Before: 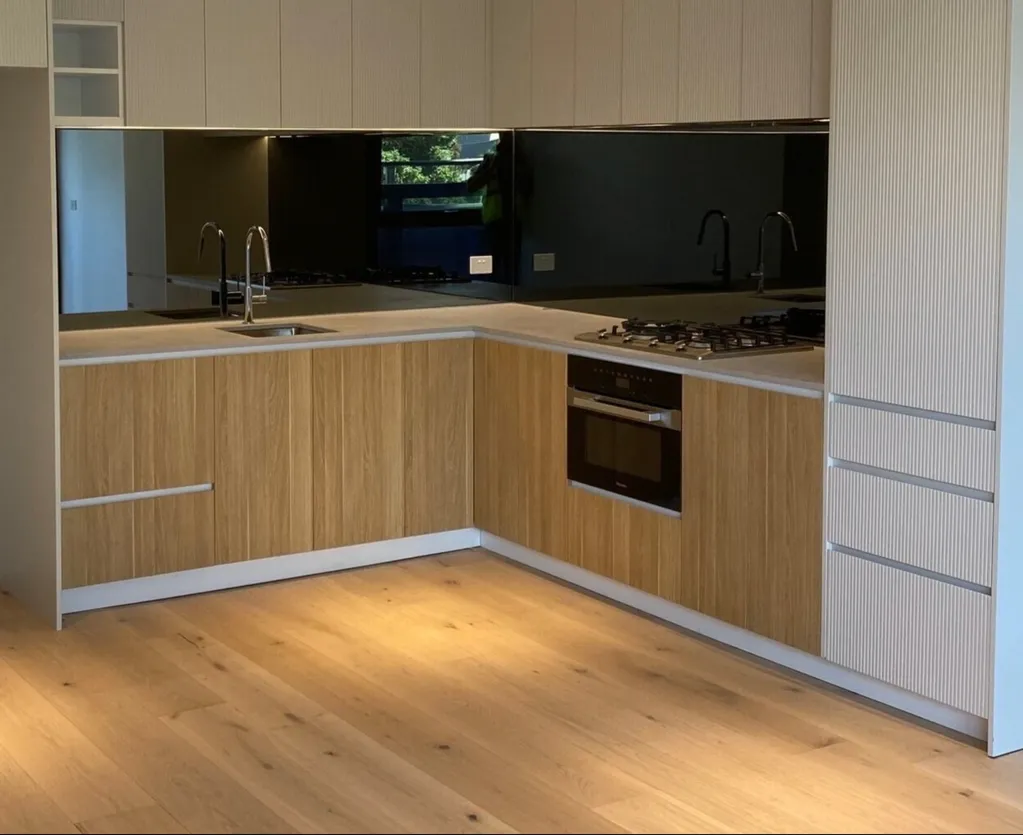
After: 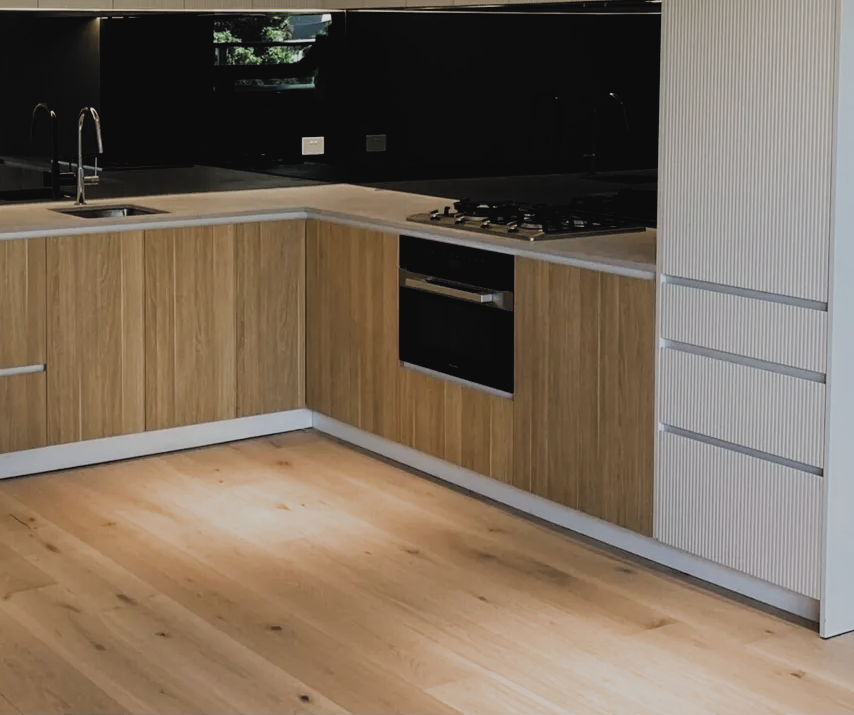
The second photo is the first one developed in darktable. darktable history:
contrast brightness saturation: contrast -0.085, brightness -0.039, saturation -0.11
crop: left 16.461%, top 14.266%
filmic rgb: black relative exposure -5.01 EV, white relative exposure 3.98 EV, threshold 6 EV, hardness 2.88, contrast 1.299, highlights saturation mix -29.79%, add noise in highlights 0, color science v3 (2019), use custom middle-gray values true, contrast in highlights soft, enable highlight reconstruction true
